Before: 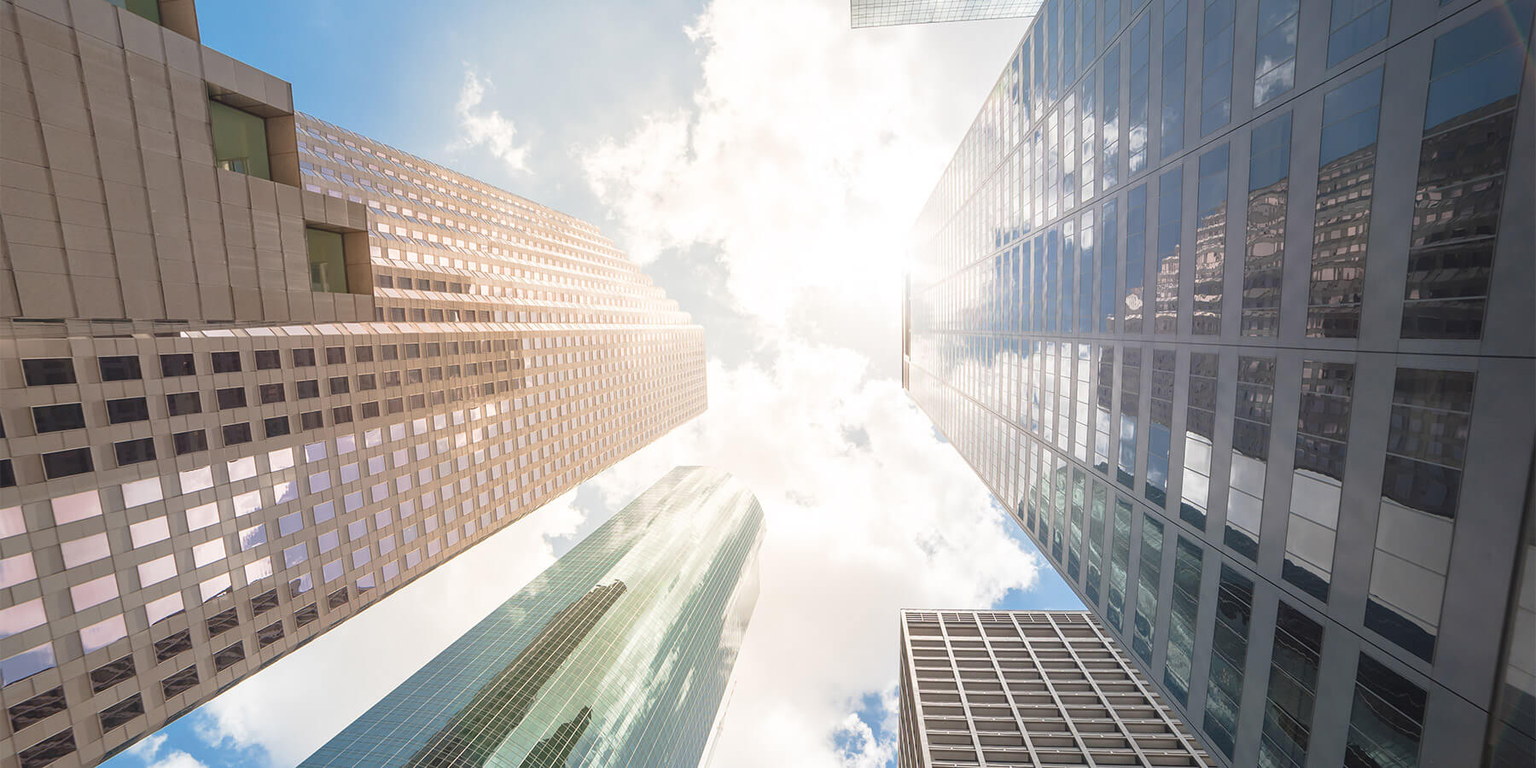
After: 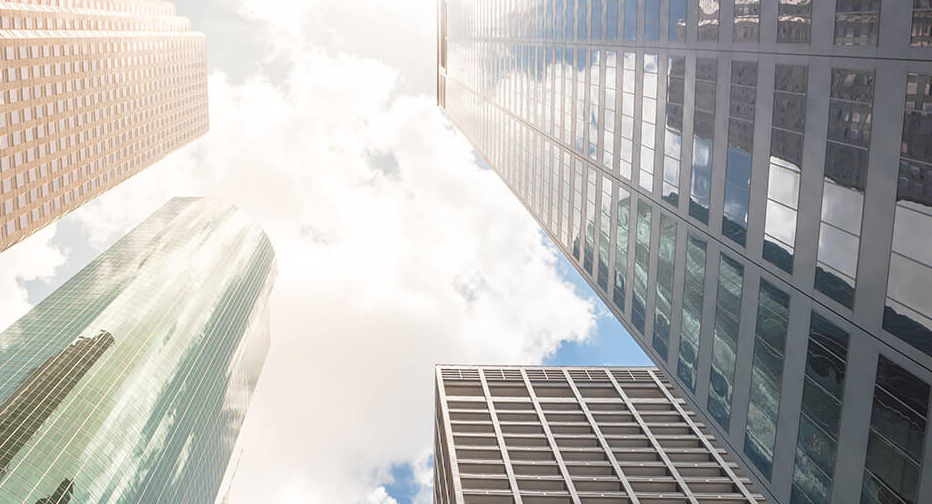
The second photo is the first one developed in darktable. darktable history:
crop: left 34.479%, top 38.822%, right 13.718%, bottom 5.172%
tone equalizer: on, module defaults
